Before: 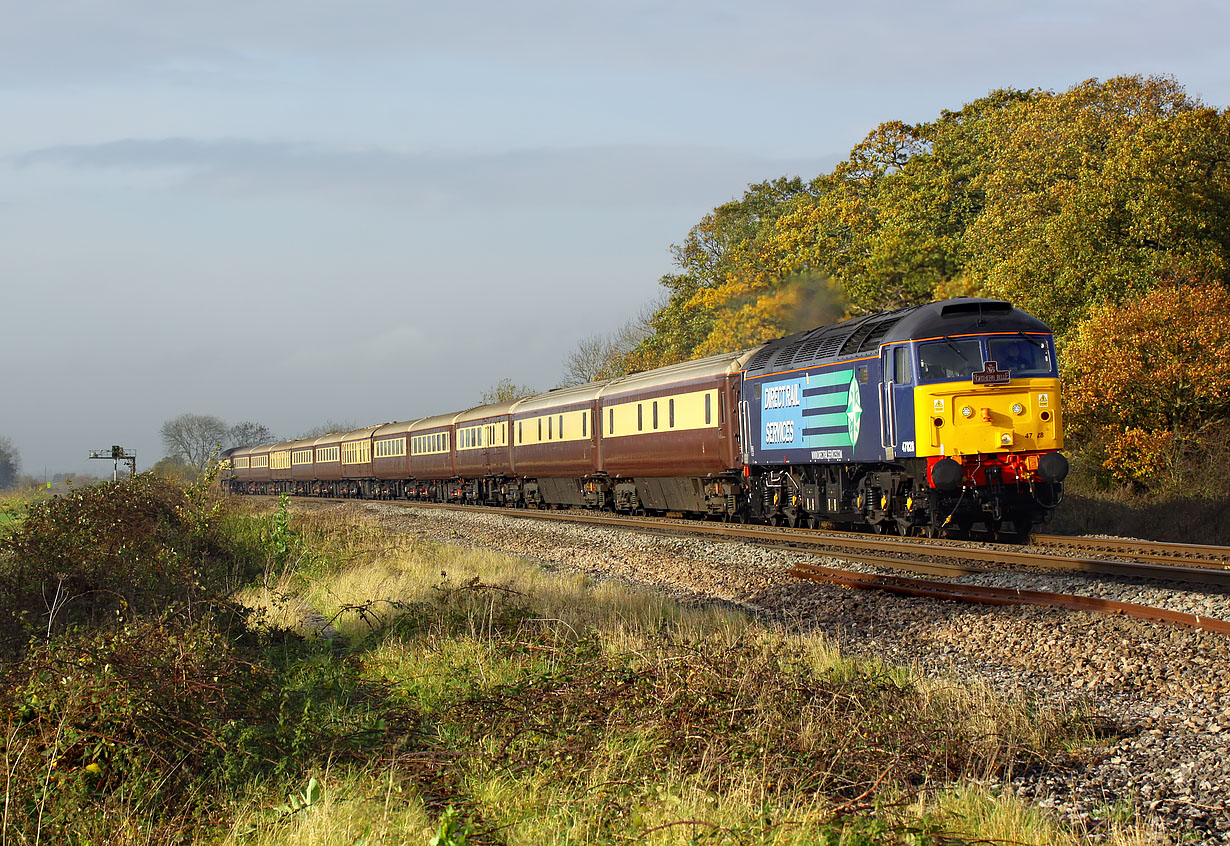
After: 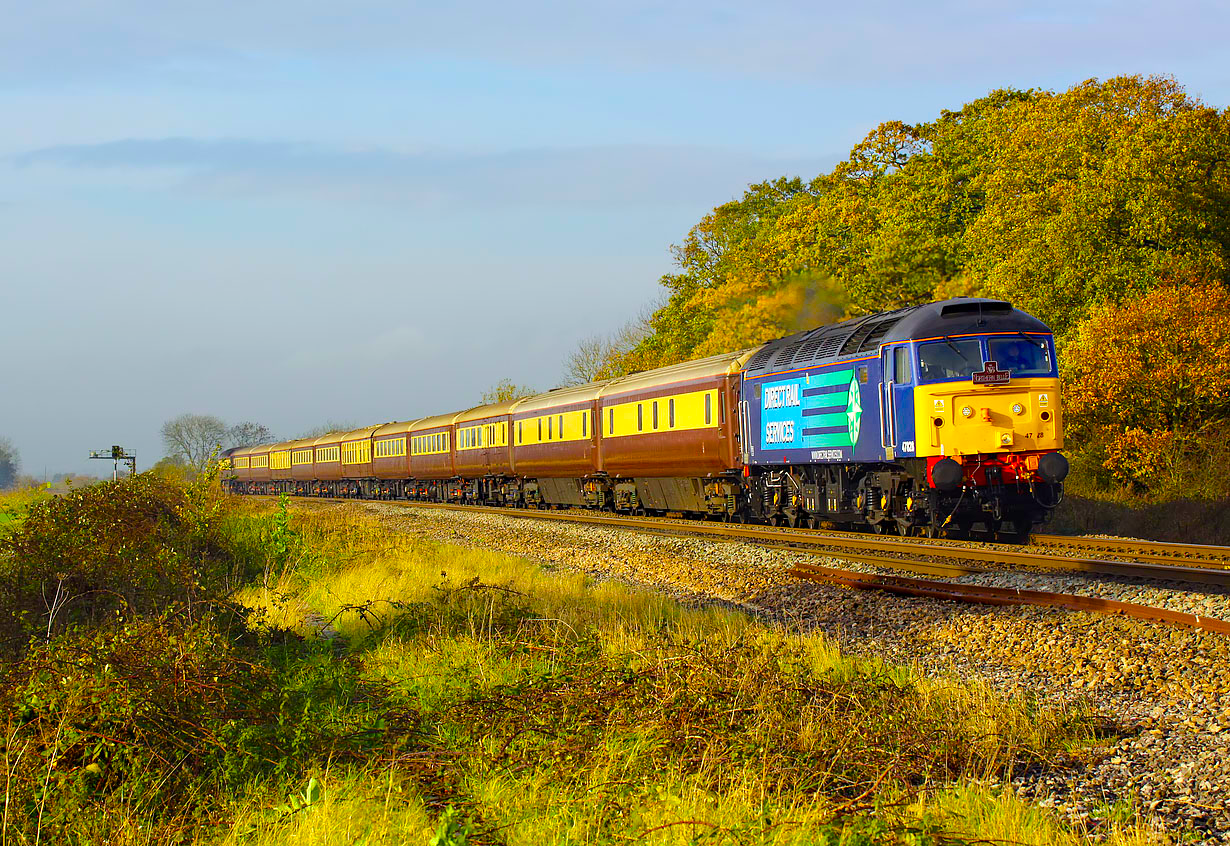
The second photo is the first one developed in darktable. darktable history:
color balance rgb: linear chroma grading › global chroma 25.563%, perceptual saturation grading › global saturation 16.505%, perceptual brilliance grading › mid-tones 10.544%, perceptual brilliance grading › shadows 15.206%, global vibrance 50.602%
